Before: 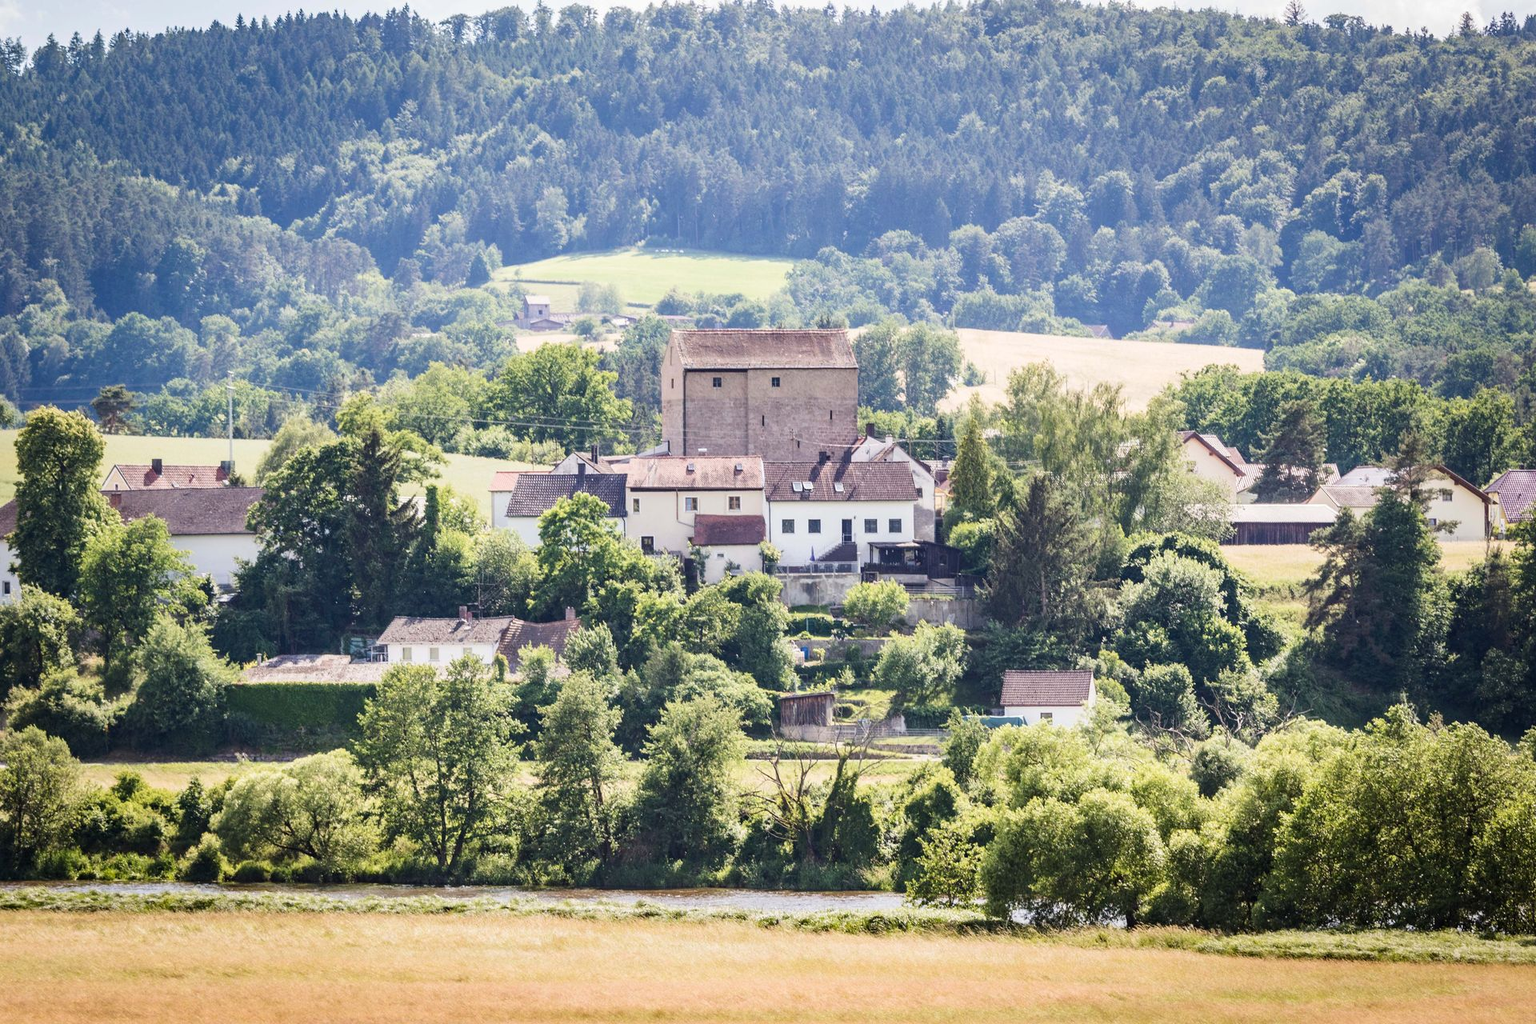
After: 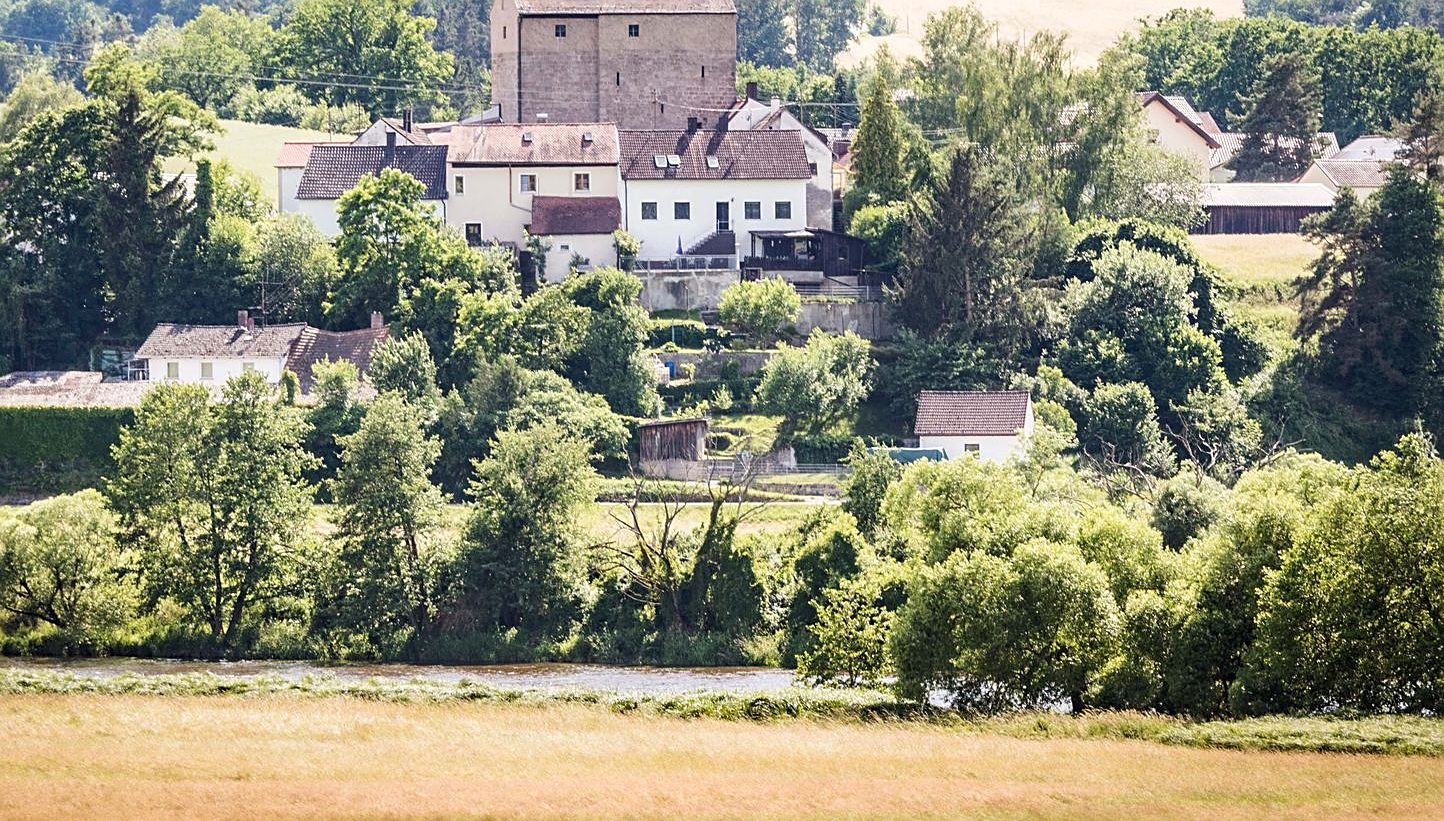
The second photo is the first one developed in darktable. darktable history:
crop and rotate: left 17.512%, top 34.972%, right 7.275%, bottom 0.861%
sharpen: on, module defaults
local contrast: highlights 104%, shadows 100%, detail 119%, midtone range 0.2
